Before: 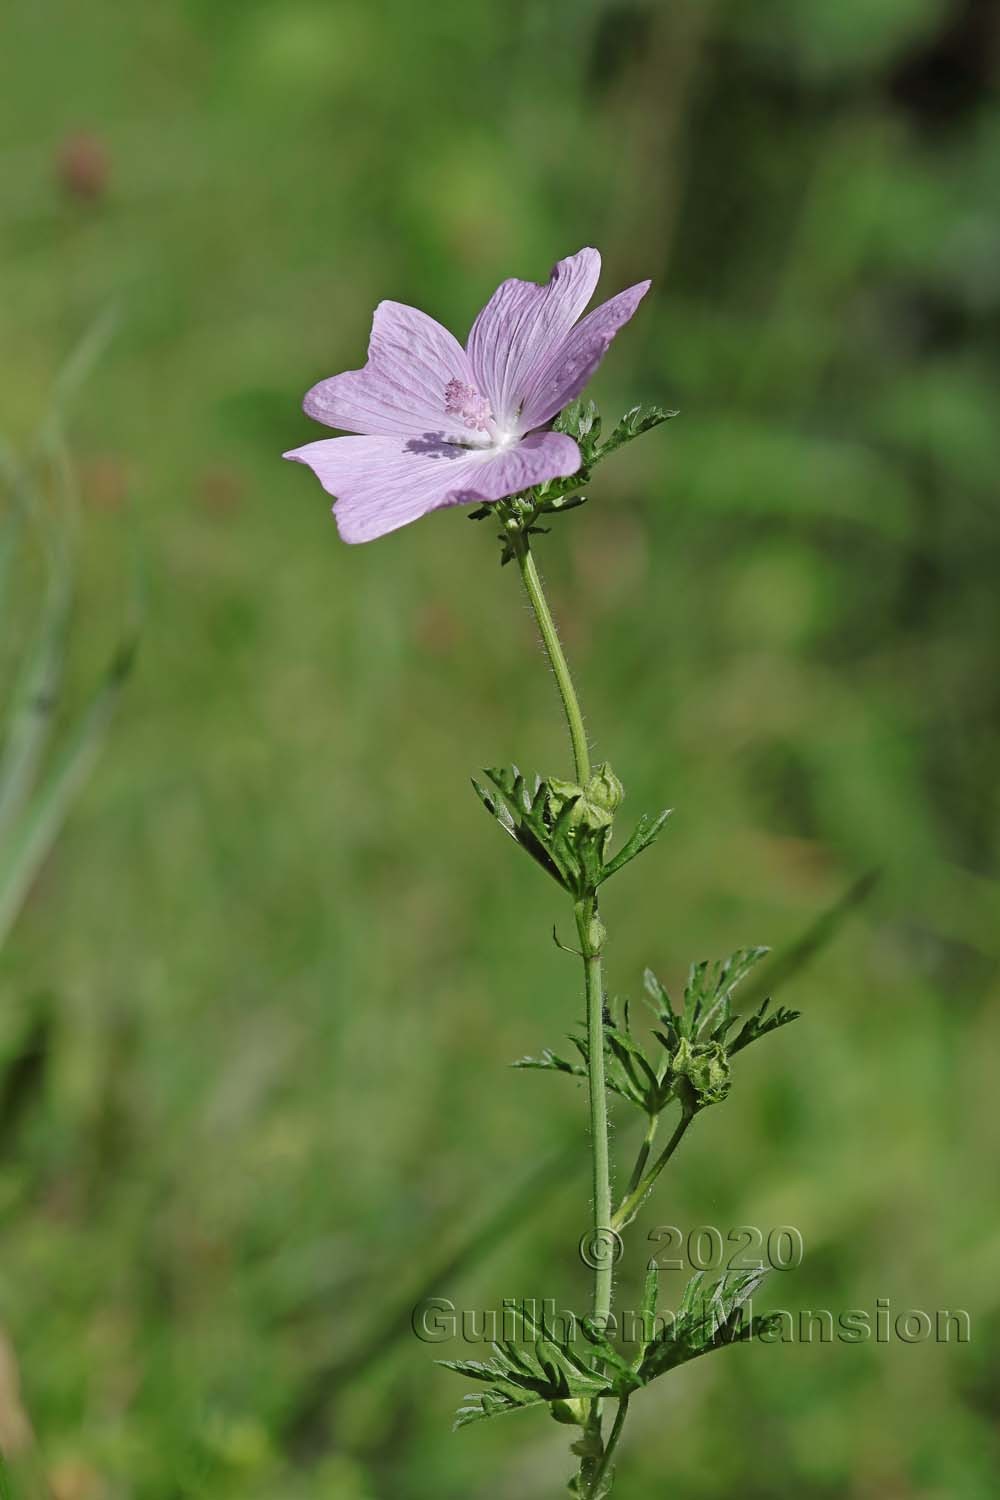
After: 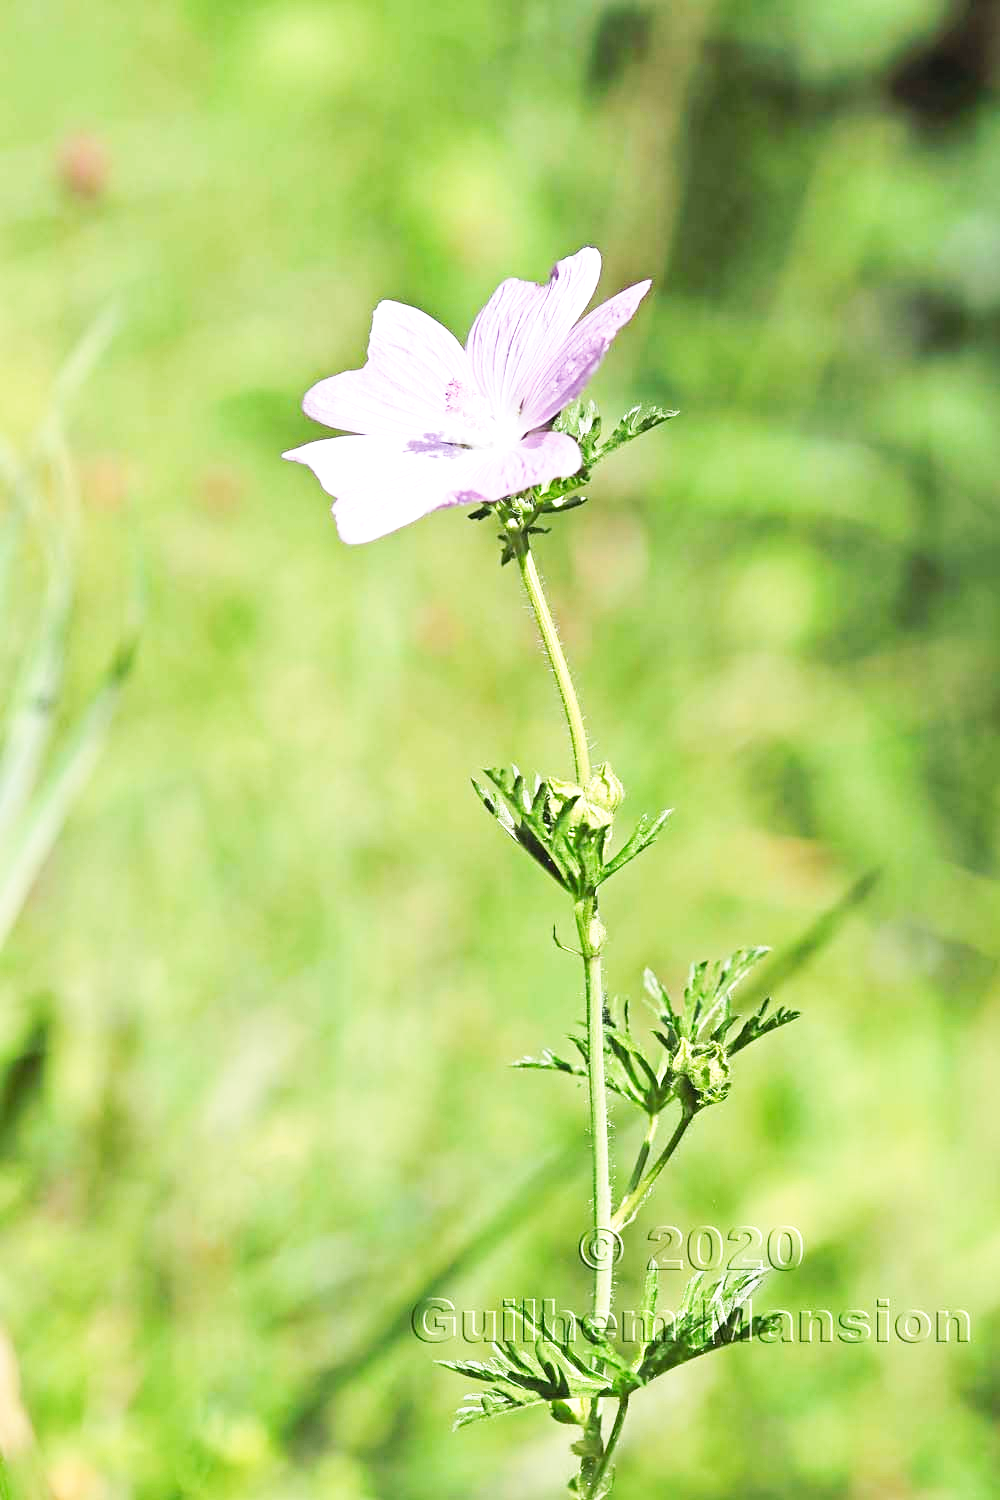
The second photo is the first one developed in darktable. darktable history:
exposure: black level correction 0, exposure 1.107 EV, compensate highlight preservation false
tone curve: curves: ch0 [(0, 0) (0.093, 0.104) (0.226, 0.291) (0.327, 0.431) (0.471, 0.648) (0.759, 0.926) (1, 1)], preserve colors none
